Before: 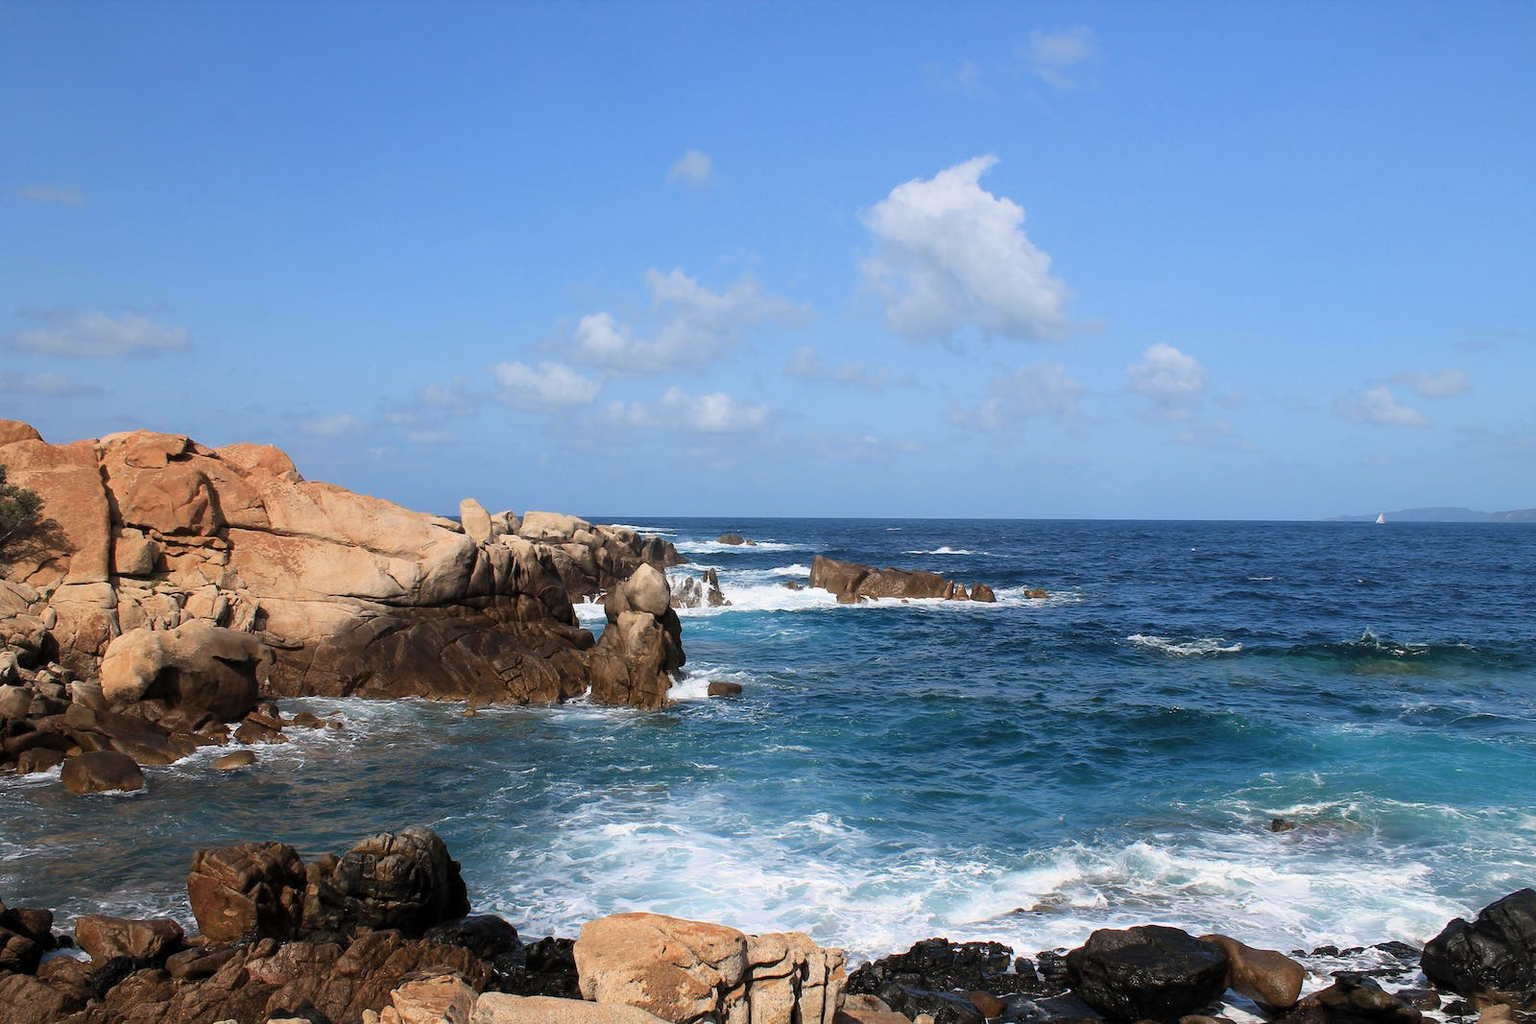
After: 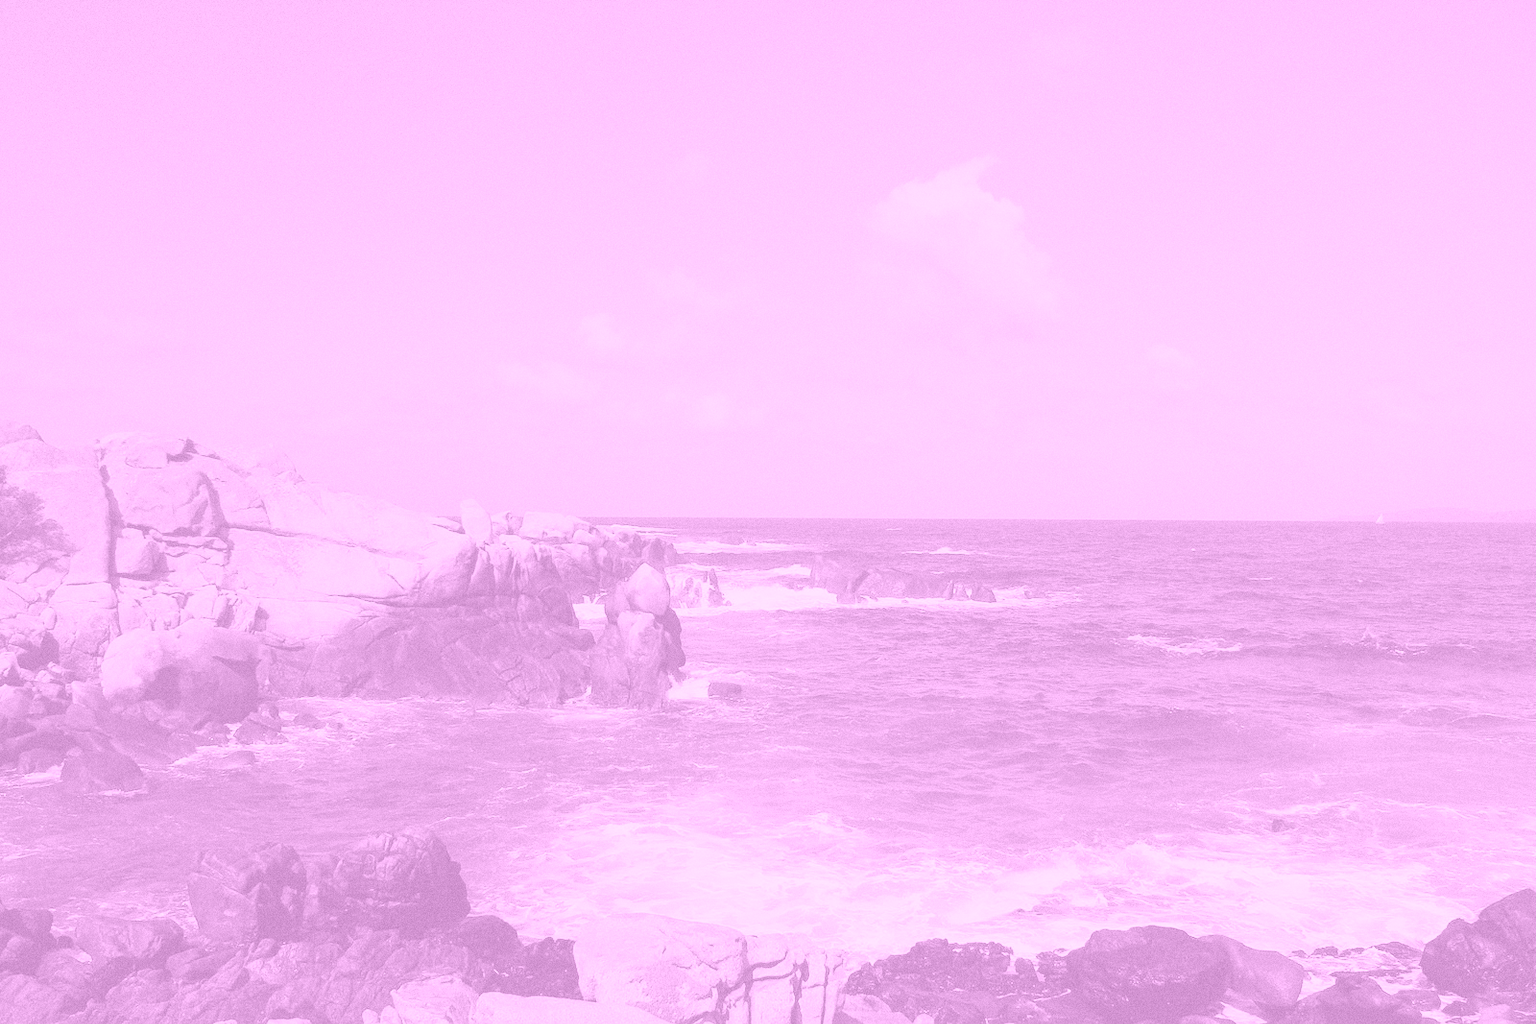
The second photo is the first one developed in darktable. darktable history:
colorize: hue 331.2°, saturation 75%, source mix 30.28%, lightness 70.52%, version 1
grain: coarseness 0.09 ISO
